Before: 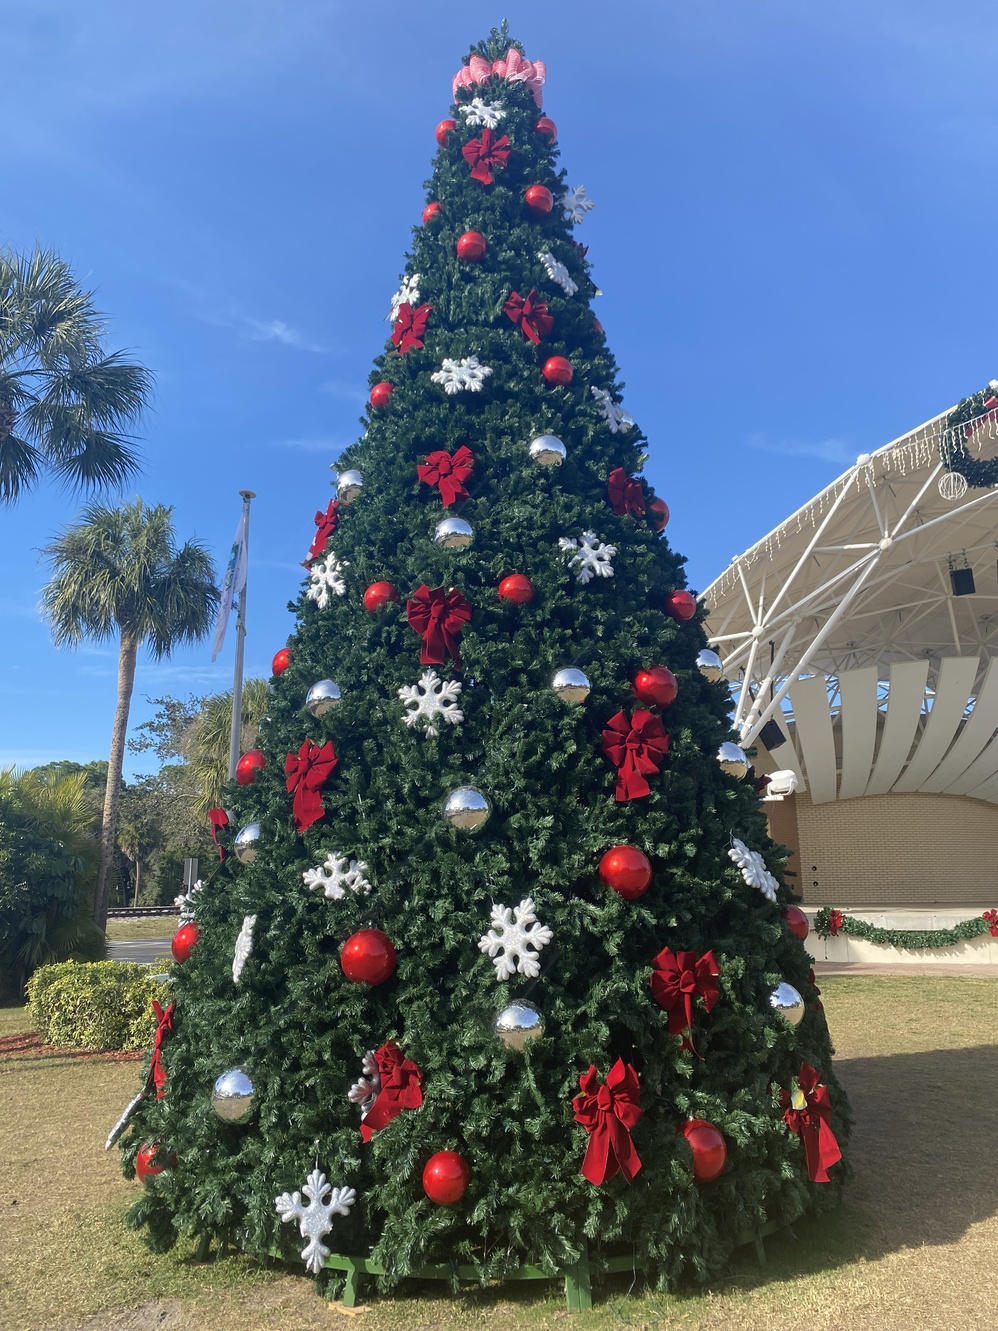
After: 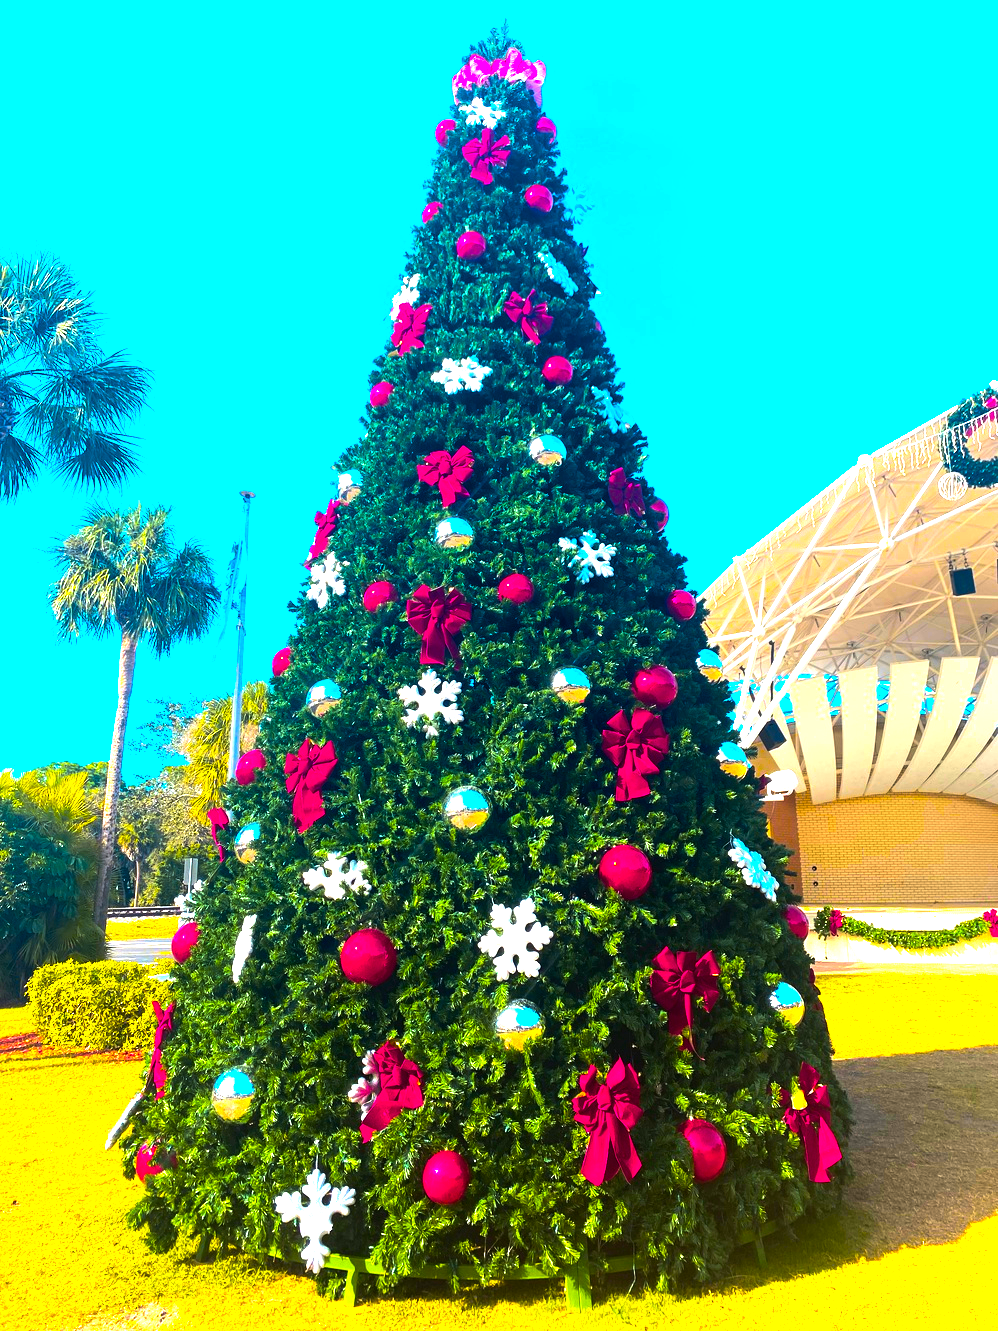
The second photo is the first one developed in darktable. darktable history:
exposure: exposure 0.6 EV, compensate highlight preservation false
color balance rgb: linear chroma grading › highlights 100%, linear chroma grading › global chroma 23.41%, perceptual saturation grading › global saturation 35.38%, hue shift -10.68°, perceptual brilliance grading › highlights 47.25%, perceptual brilliance grading › mid-tones 22.2%, perceptual brilliance grading › shadows -5.93%
